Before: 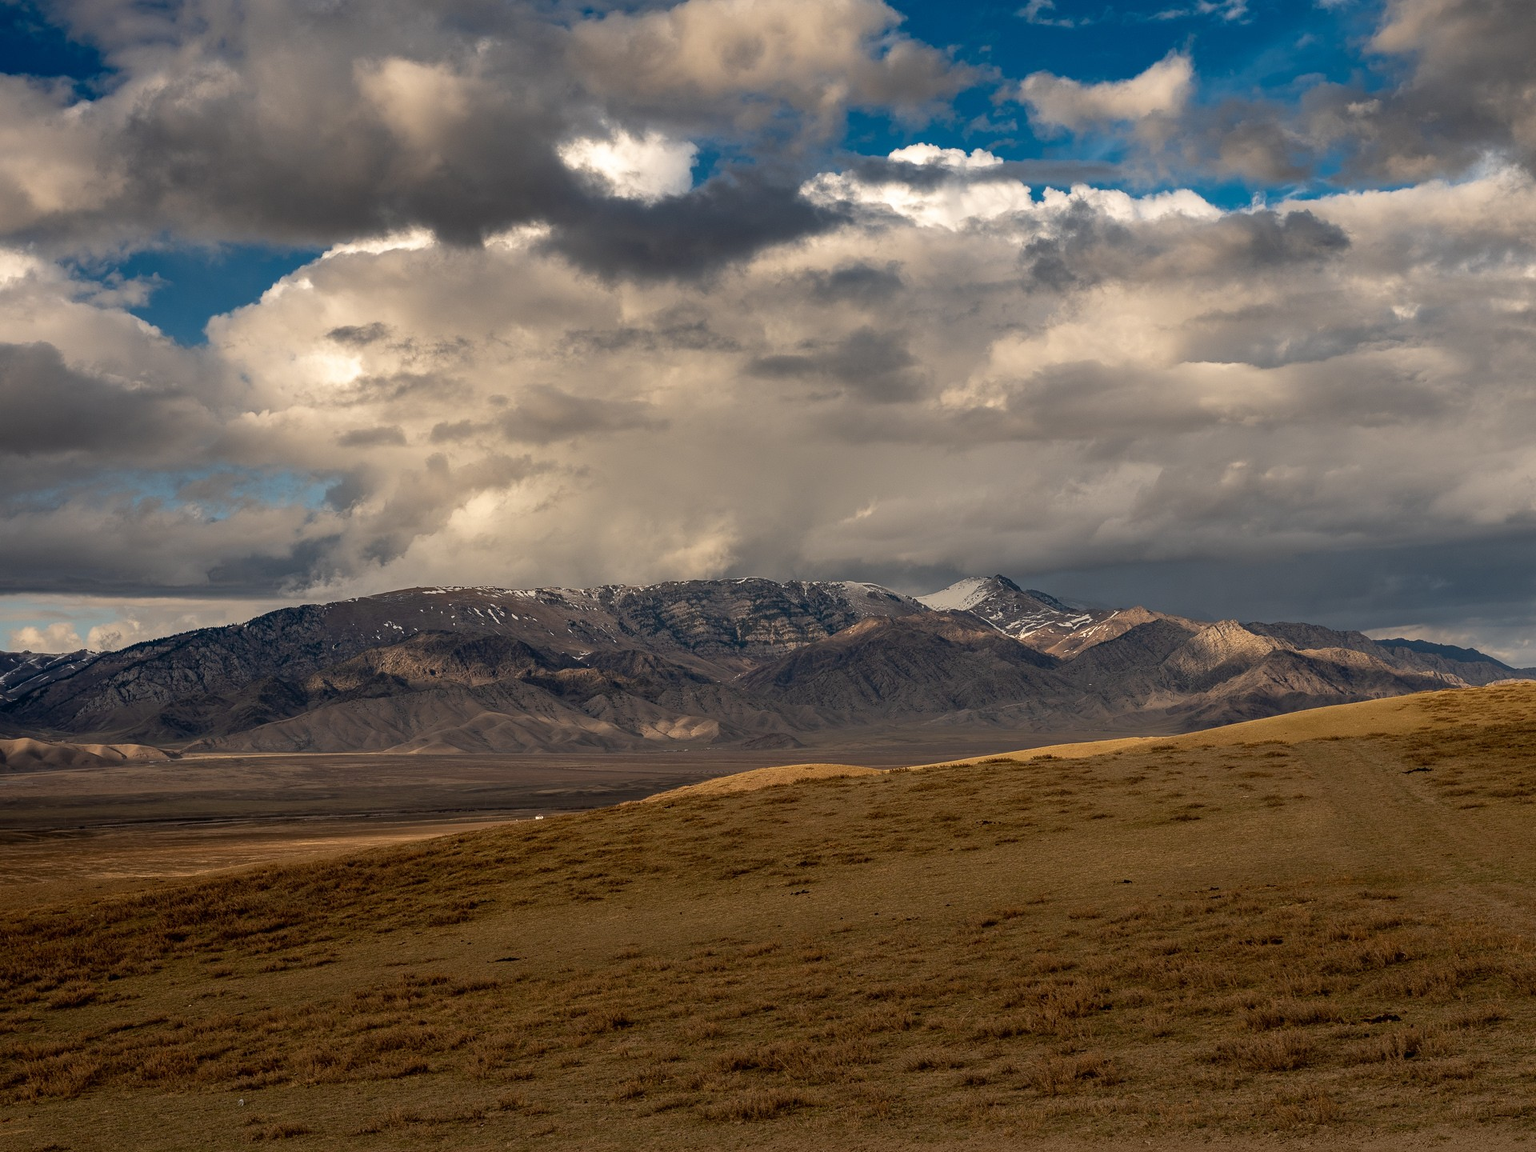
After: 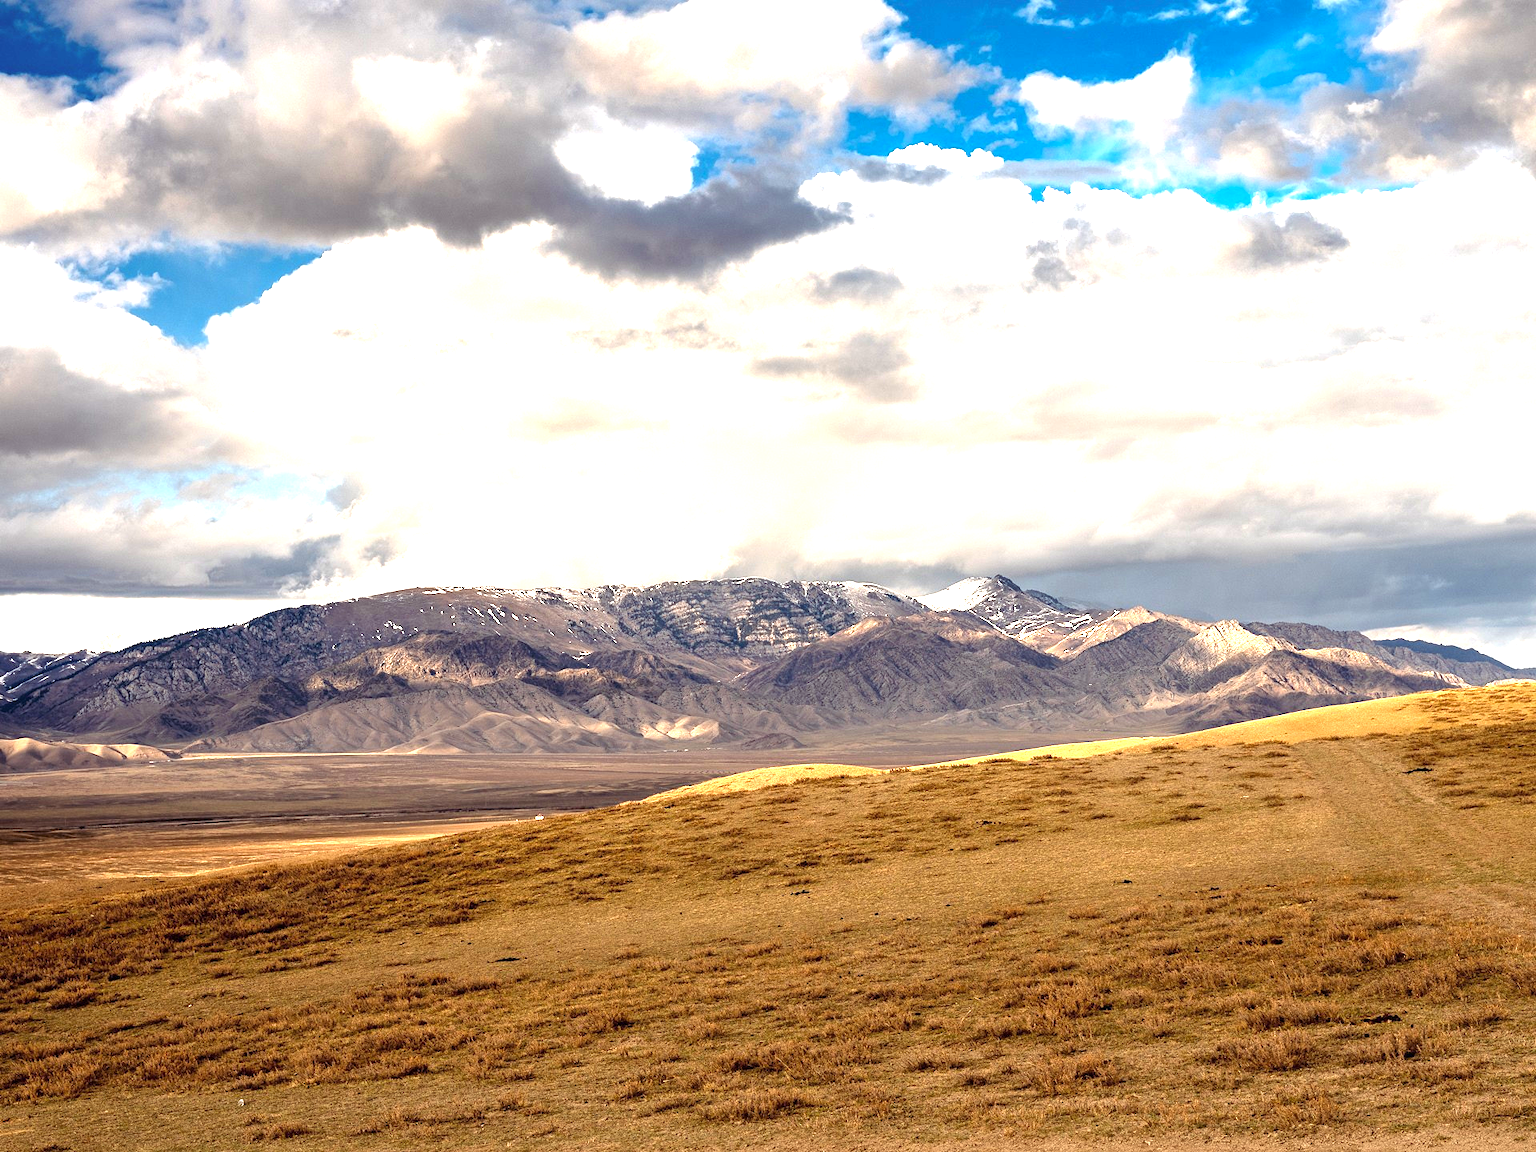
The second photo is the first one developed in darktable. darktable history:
color balance rgb: shadows lift › luminance 0.487%, shadows lift › chroma 6.966%, shadows lift › hue 301.66°, perceptual saturation grading › global saturation 0.739%, global vibrance 9.741%, contrast 15.326%, saturation formula JzAzBz (2021)
exposure: exposure 2.001 EV, compensate exposure bias true, compensate highlight preservation false
